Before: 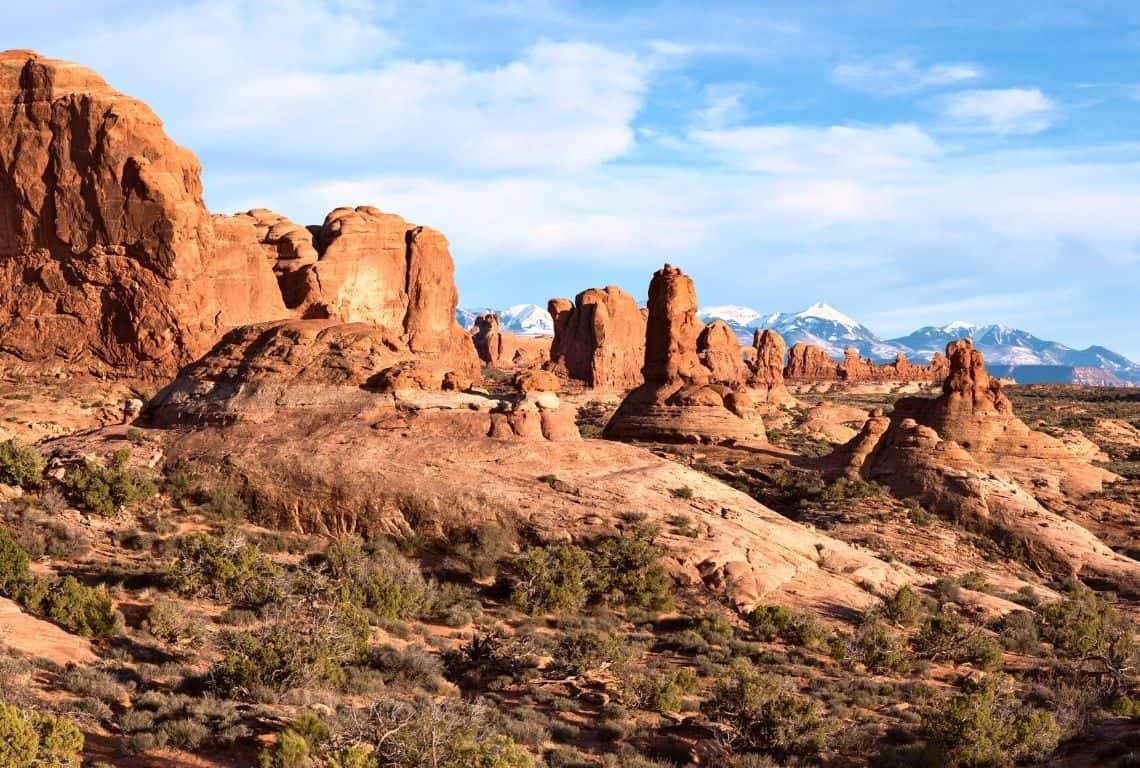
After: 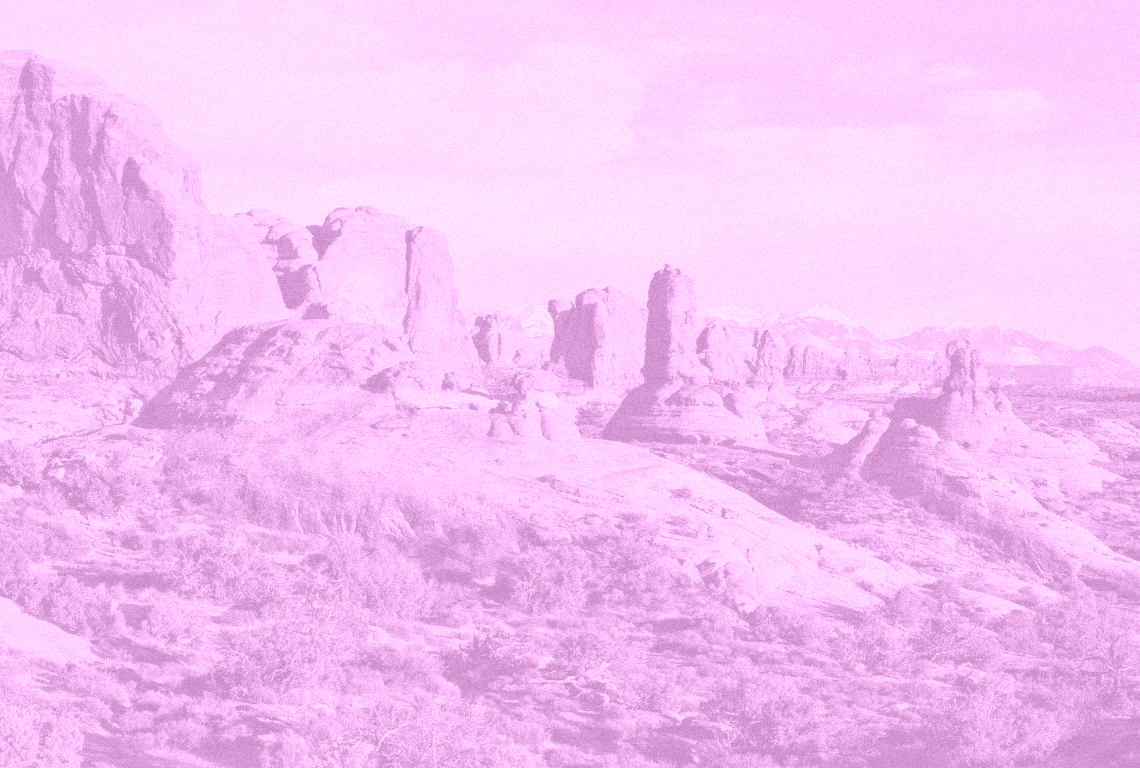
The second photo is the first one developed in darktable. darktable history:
grain: mid-tones bias 0%
colorize: hue 331.2°, saturation 69%, source mix 30.28%, lightness 69.02%, version 1
